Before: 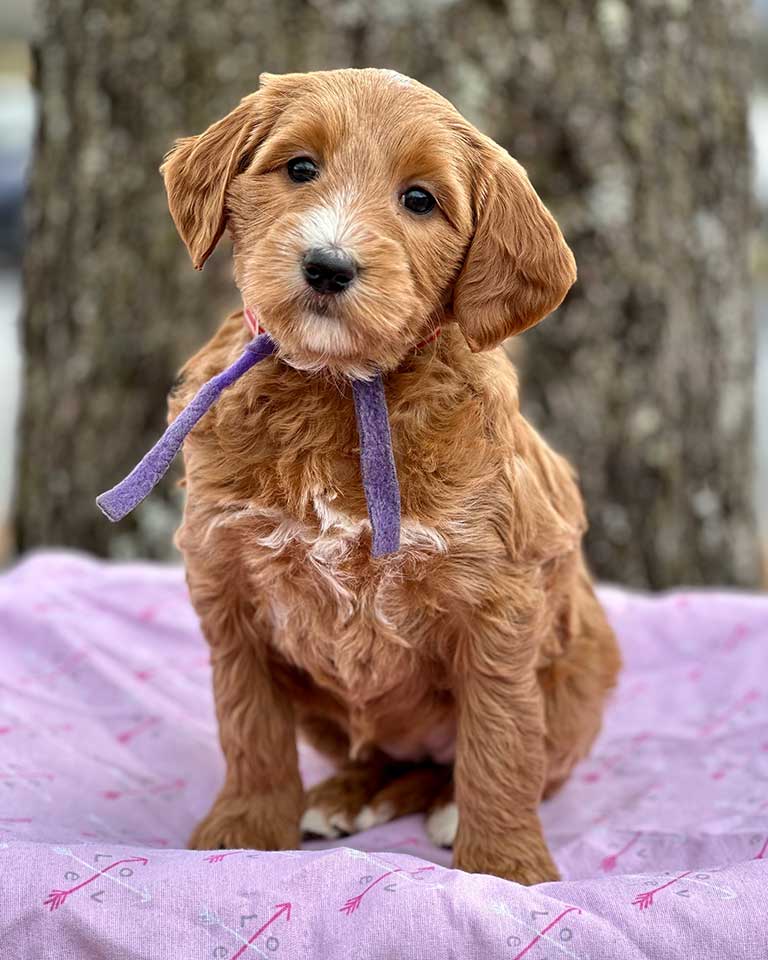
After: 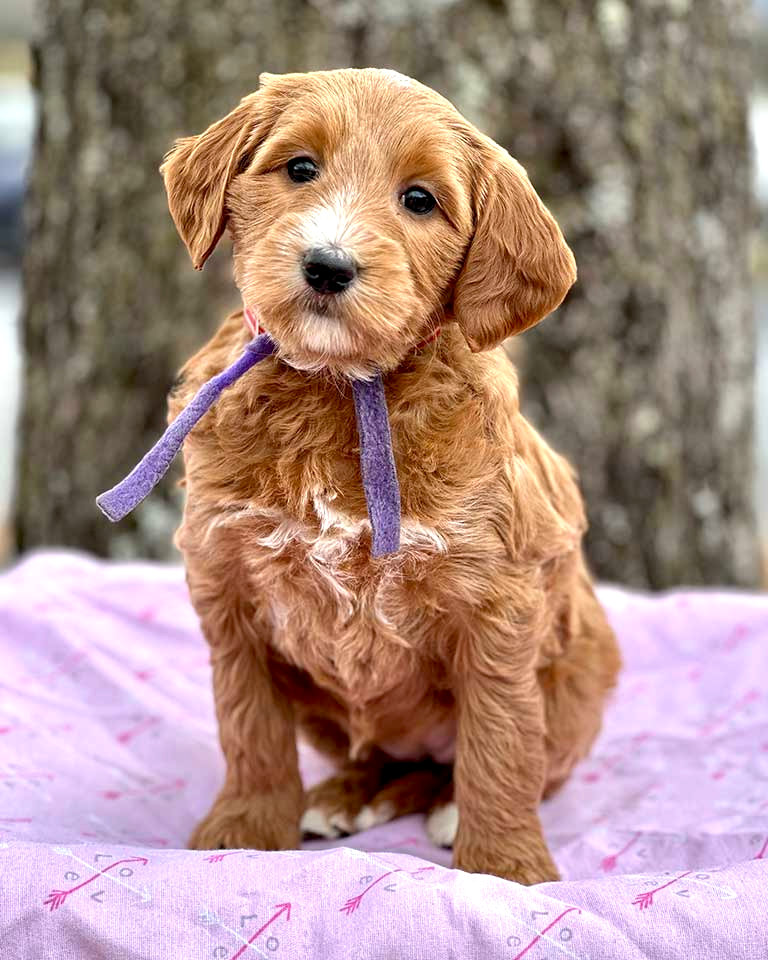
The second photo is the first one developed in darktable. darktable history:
exposure: black level correction 0.004, exposure 0.417 EV, compensate exposure bias true, compensate highlight preservation false
